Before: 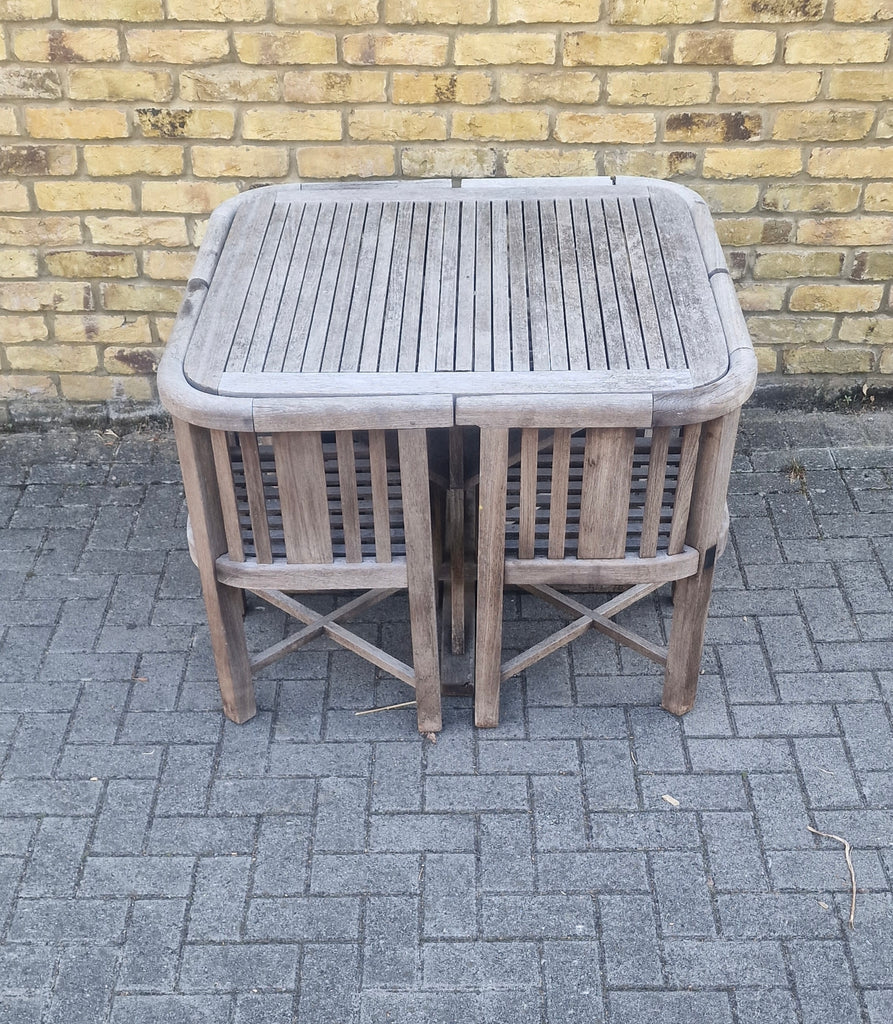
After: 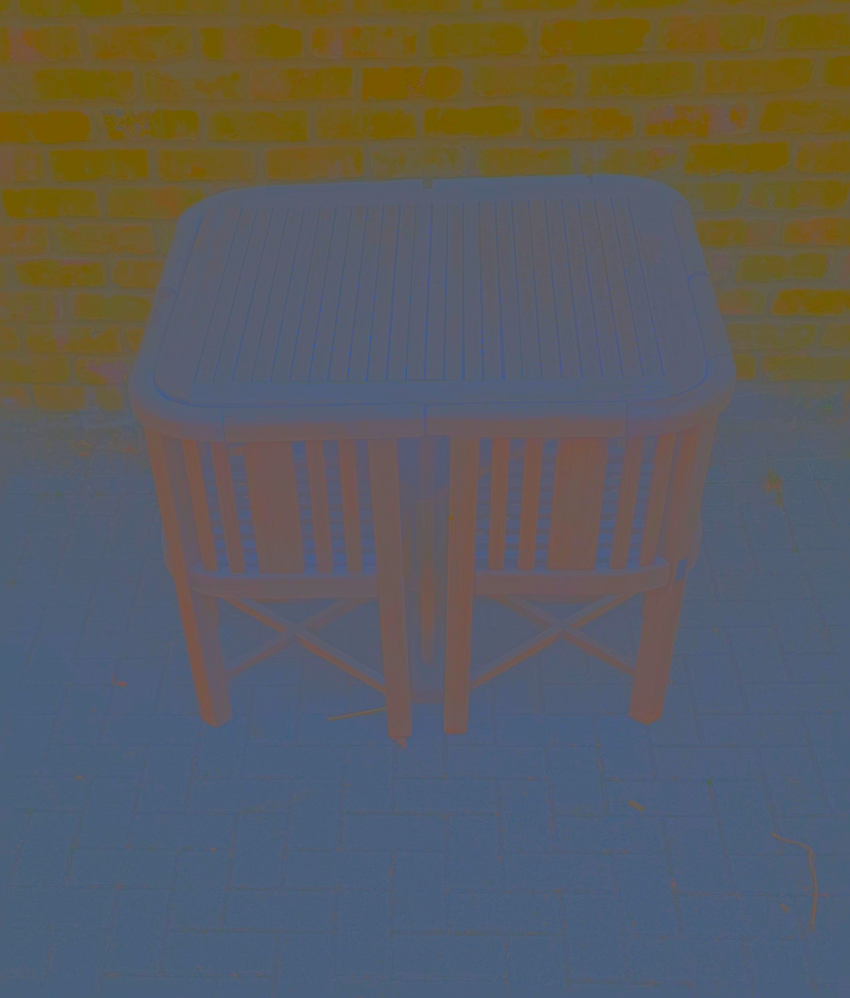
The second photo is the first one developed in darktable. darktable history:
sharpen: radius 4.001, amount 2
local contrast: detail 203%
contrast brightness saturation: contrast -0.99, brightness -0.17, saturation 0.75
rotate and perspective: rotation 0.074°, lens shift (vertical) 0.096, lens shift (horizontal) -0.041, crop left 0.043, crop right 0.952, crop top 0.024, crop bottom 0.979
